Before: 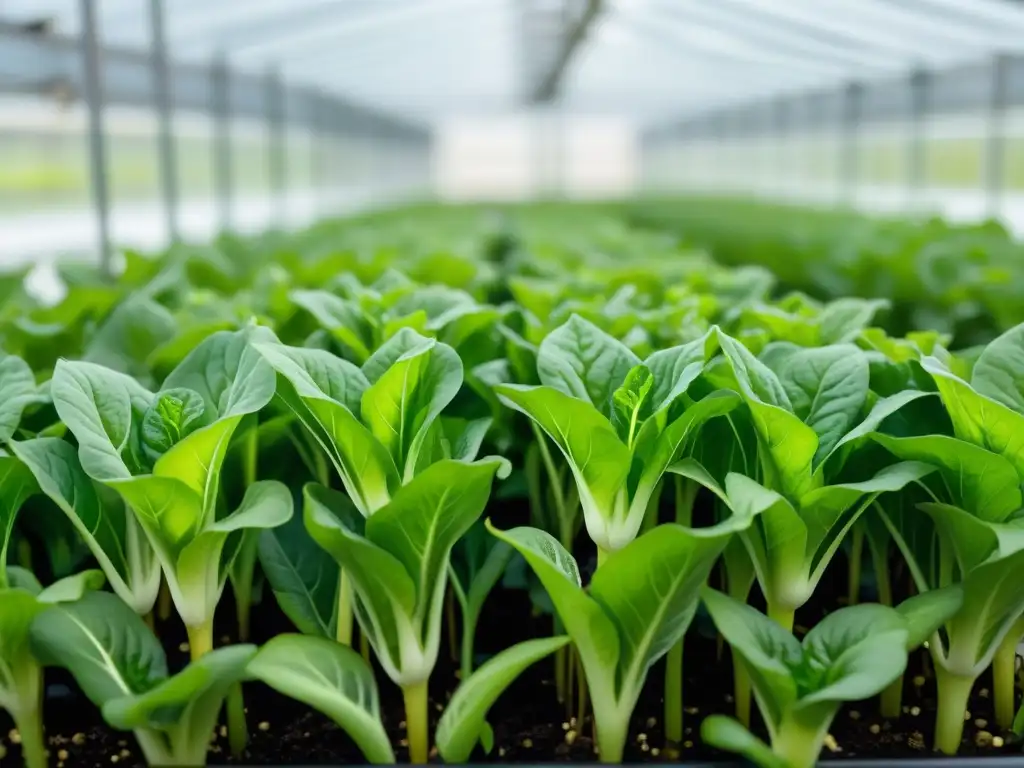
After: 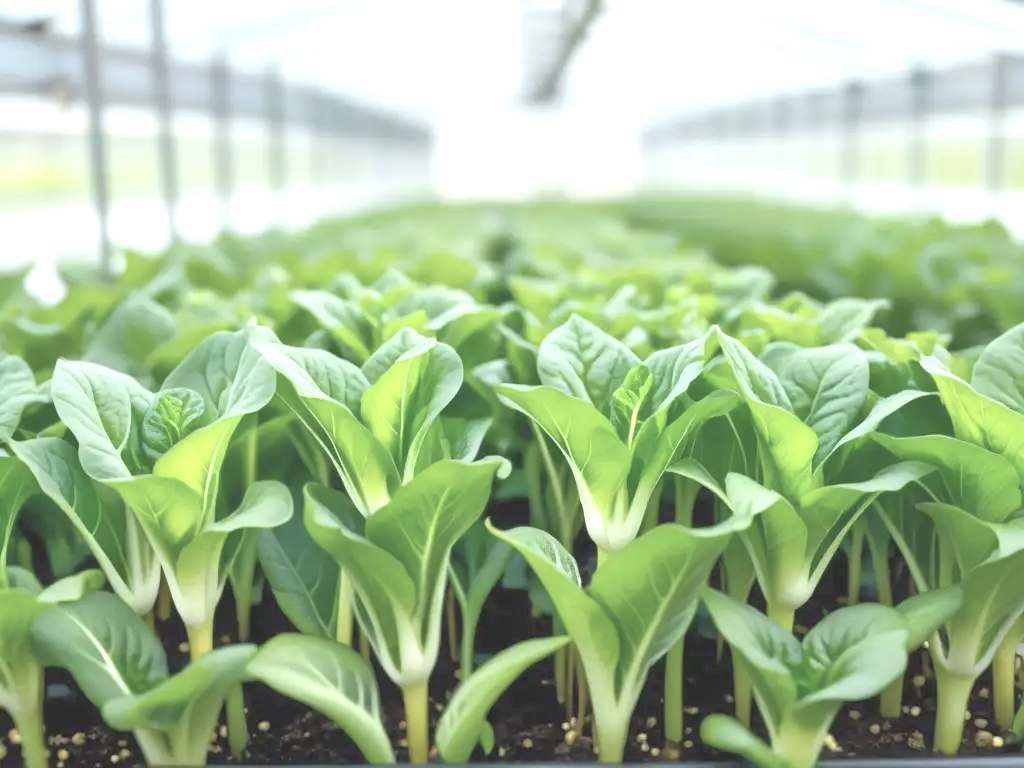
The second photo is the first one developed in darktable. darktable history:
color balance rgb: linear chroma grading › shadows -1.679%, linear chroma grading › highlights -14.622%, linear chroma grading › global chroma -9.377%, linear chroma grading › mid-tones -10.123%, perceptual saturation grading › global saturation 30.135%, global vibrance 9.961%
exposure: black level correction -0.002, exposure 1.345 EV, compensate exposure bias true, compensate highlight preservation false
contrast brightness saturation: contrast -0.254, saturation -0.437
tone equalizer: -7 EV 0.149 EV, -6 EV 0.593 EV, -5 EV 1.15 EV, -4 EV 1.36 EV, -3 EV 1.18 EV, -2 EV 0.6 EV, -1 EV 0.163 EV
